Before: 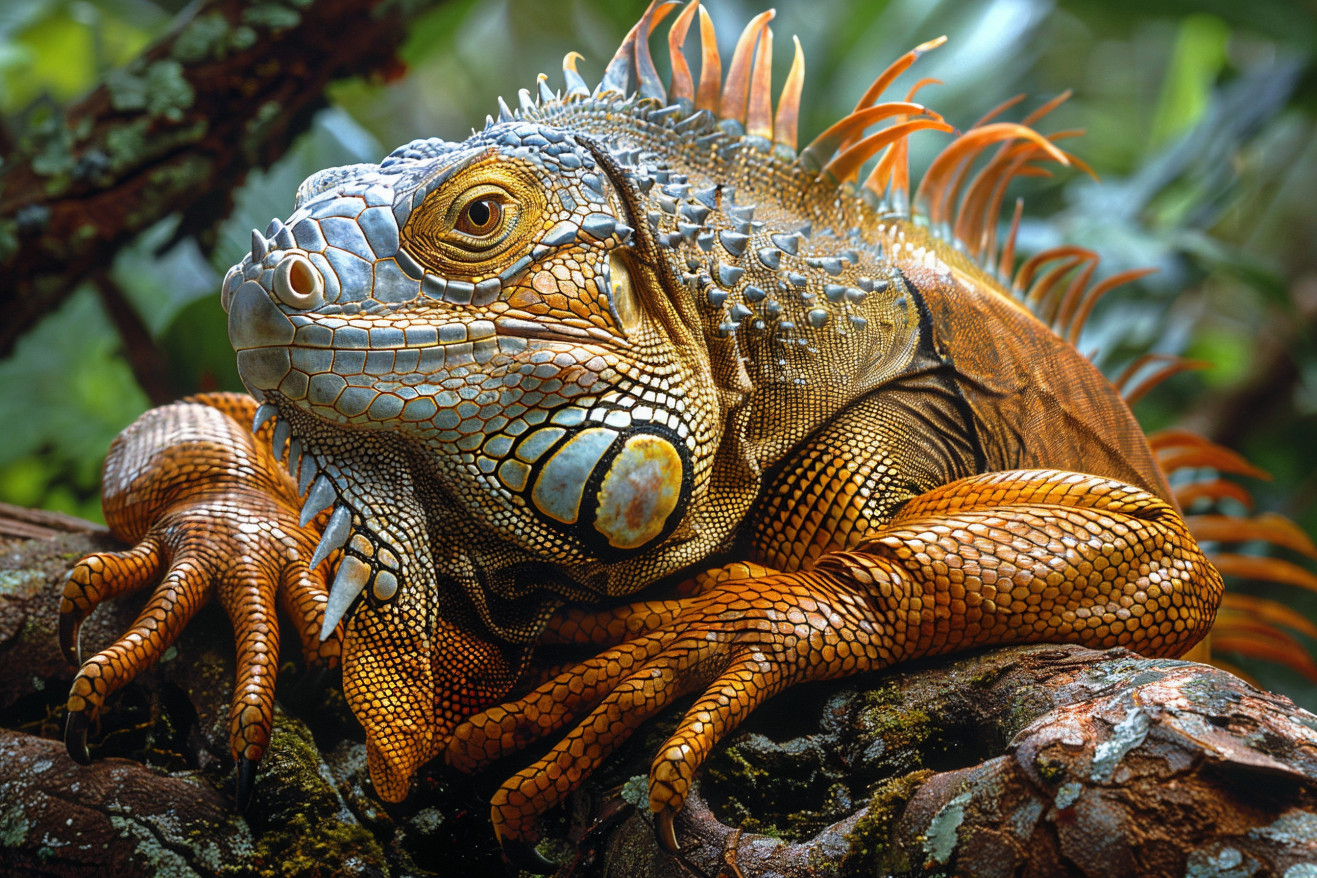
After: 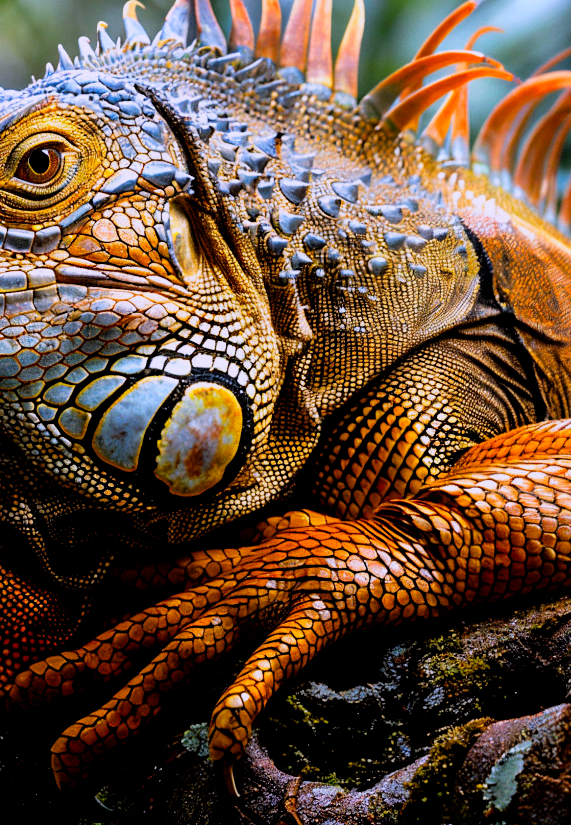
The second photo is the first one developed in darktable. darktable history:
filmic rgb: black relative exposure -5 EV, white relative exposure 3.5 EV, hardness 3.19, contrast 1.2, highlights saturation mix -30%
contrast brightness saturation: contrast 0.09, saturation 0.28
crop: left 33.452%, top 6.025%, right 23.155%
white balance: red 1.042, blue 1.17
exposure: black level correction 0.01, exposure 0.011 EV, compensate highlight preservation false
